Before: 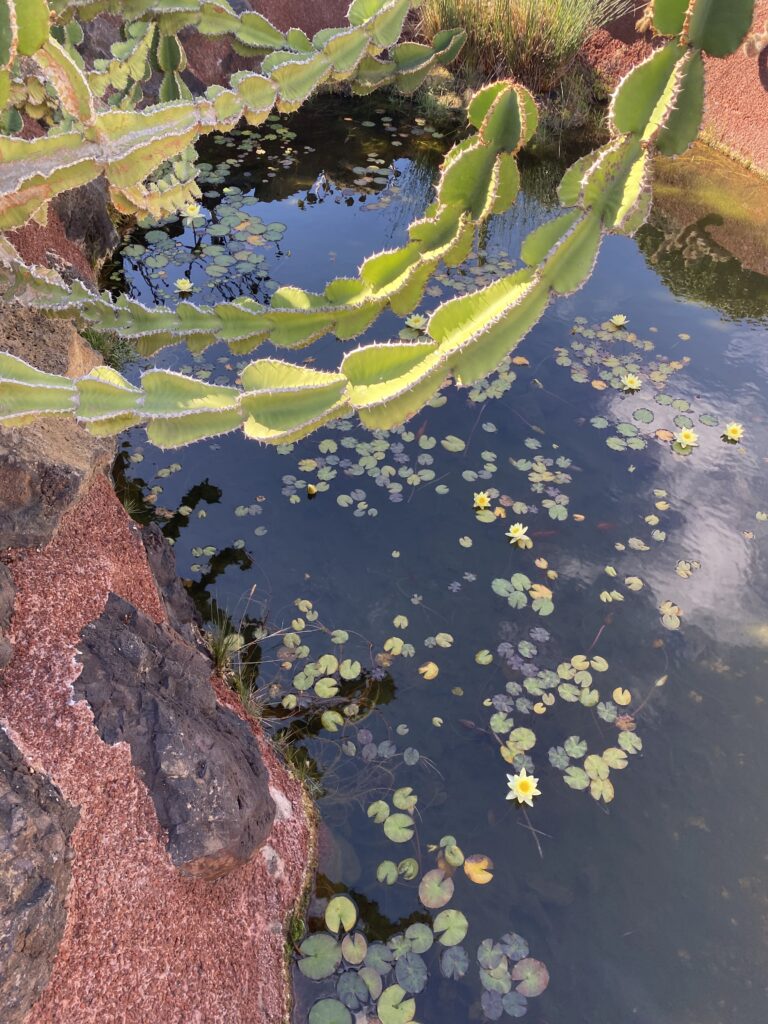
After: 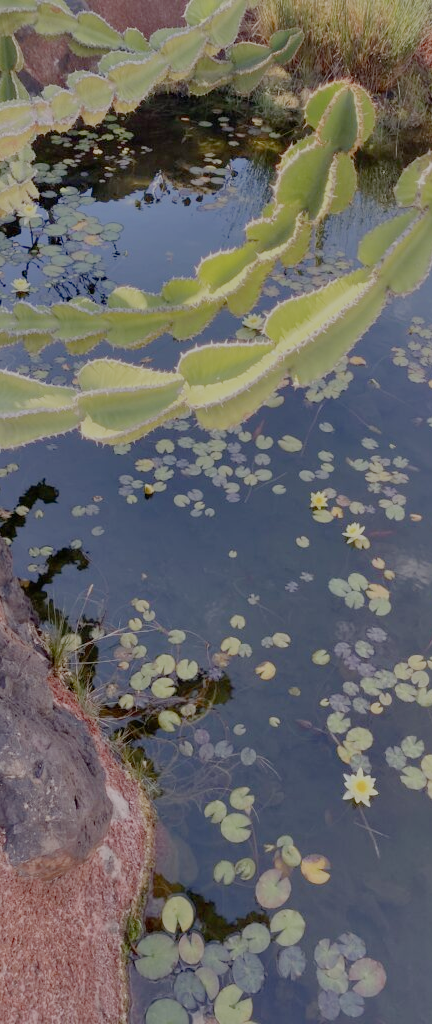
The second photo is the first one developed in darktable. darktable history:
filmic rgb: middle gray luminance 2.52%, black relative exposure -9.93 EV, white relative exposure 7 EV, dynamic range scaling 9.3%, target black luminance 0%, hardness 3.18, latitude 43.97%, contrast 0.673, highlights saturation mix 5.26%, shadows ↔ highlights balance 14.22%, preserve chrominance no, color science v5 (2021), iterations of high-quality reconstruction 0, contrast in shadows safe, contrast in highlights safe
shadows and highlights: low approximation 0.01, soften with gaussian
crop: left 21.353%, right 22.349%
